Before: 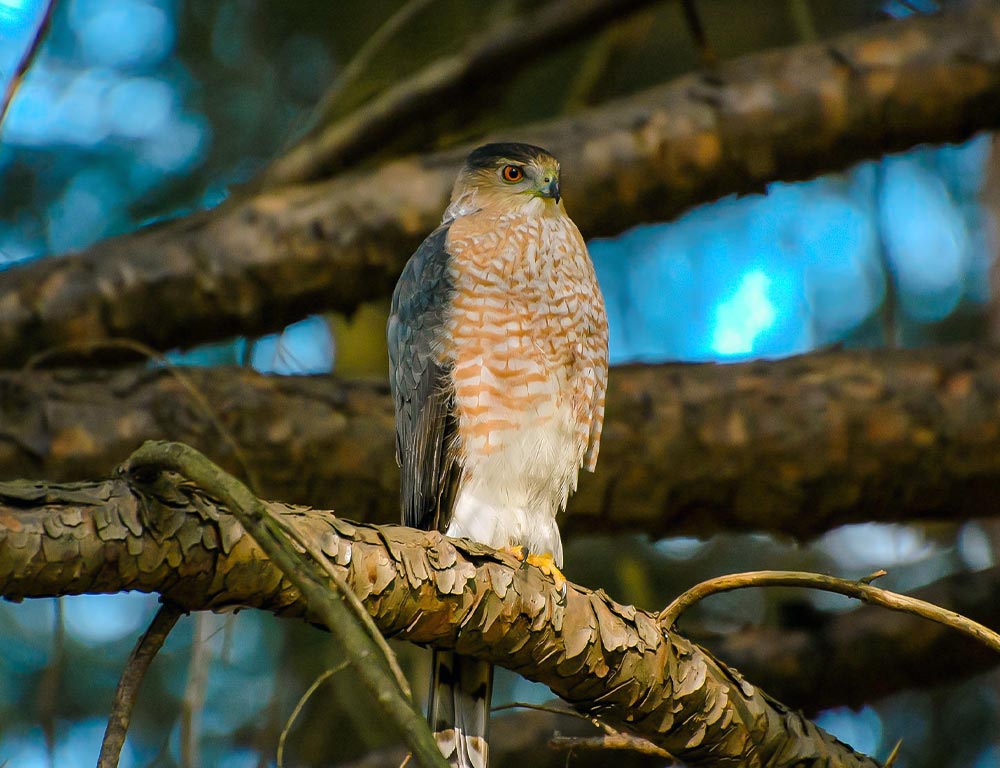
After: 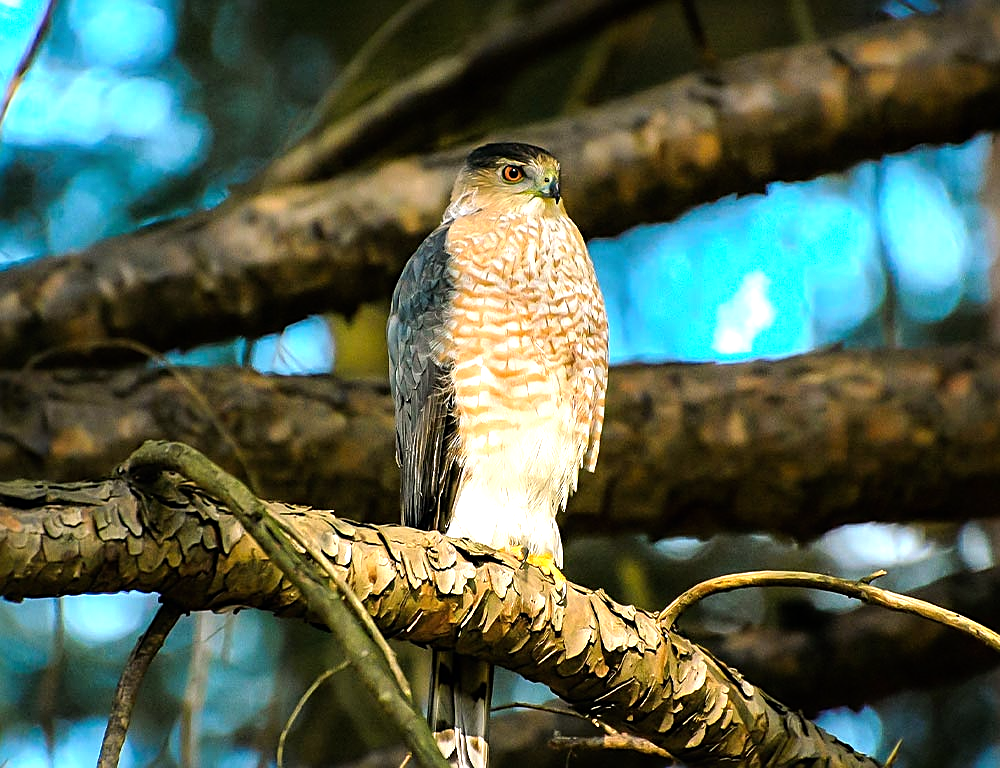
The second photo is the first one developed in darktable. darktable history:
exposure: compensate highlight preservation false
tone equalizer: -8 EV -1.1 EV, -7 EV -1.02 EV, -6 EV -0.836 EV, -5 EV -0.556 EV, -3 EV 0.573 EV, -2 EV 0.88 EV, -1 EV 1 EV, +0 EV 1.06 EV
sharpen: on, module defaults
